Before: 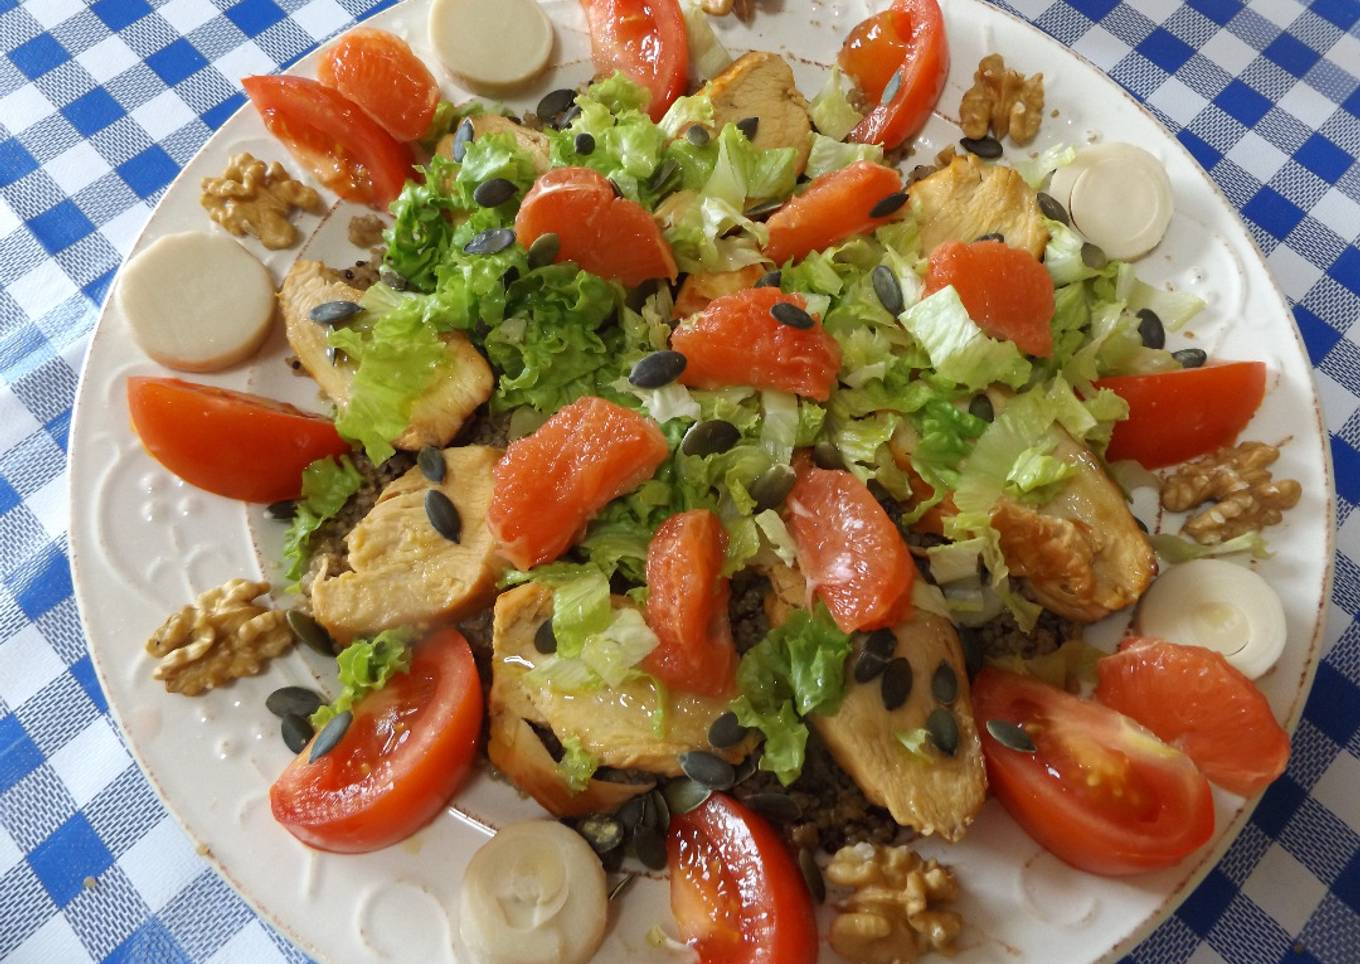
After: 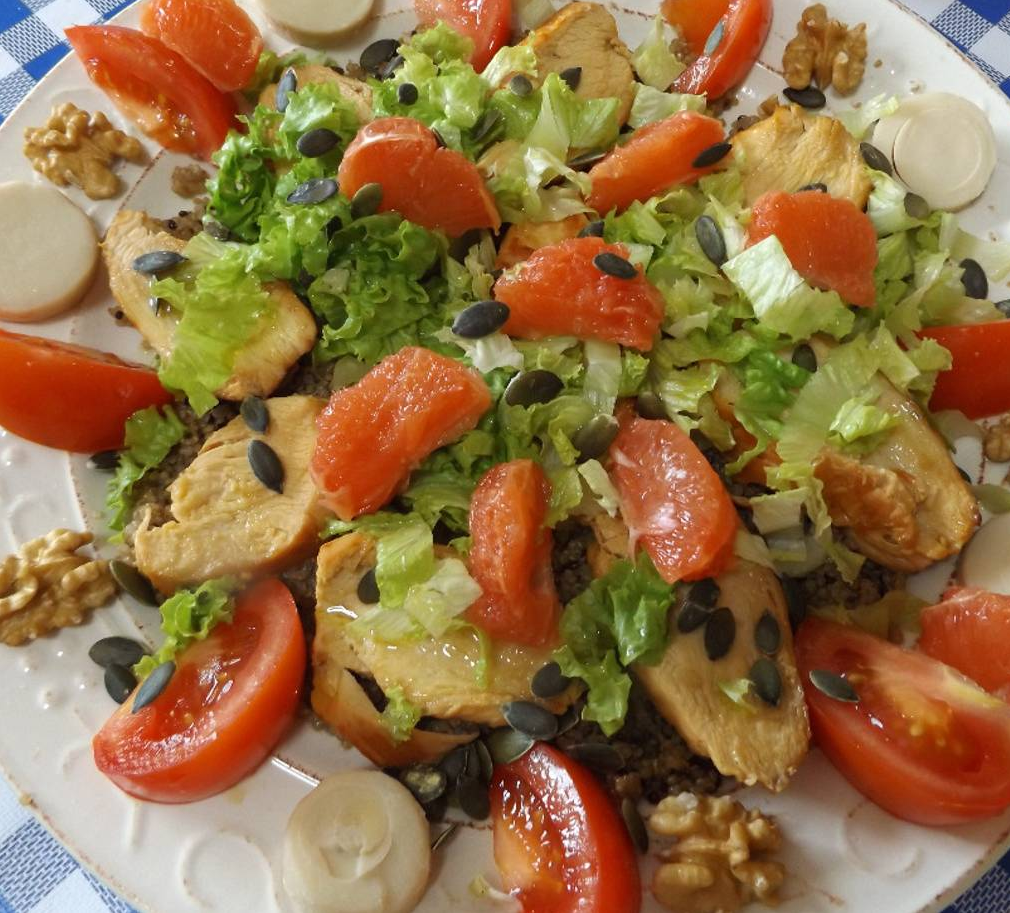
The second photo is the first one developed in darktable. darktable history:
crop and rotate: left 13.075%, top 5.289%, right 12.61%
